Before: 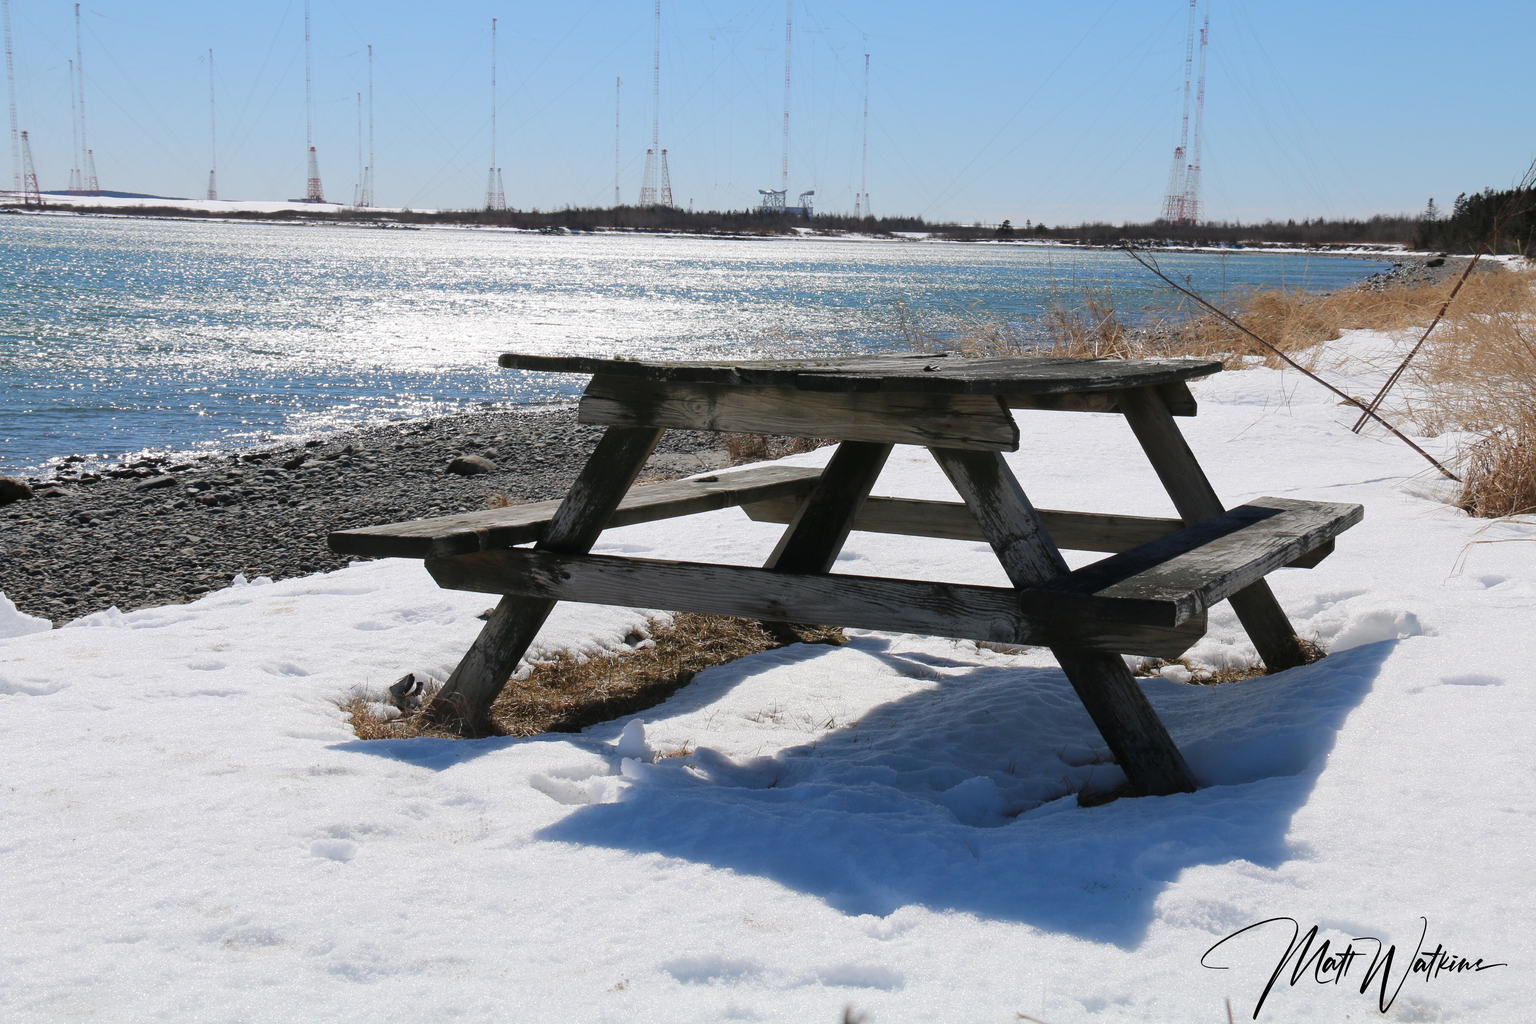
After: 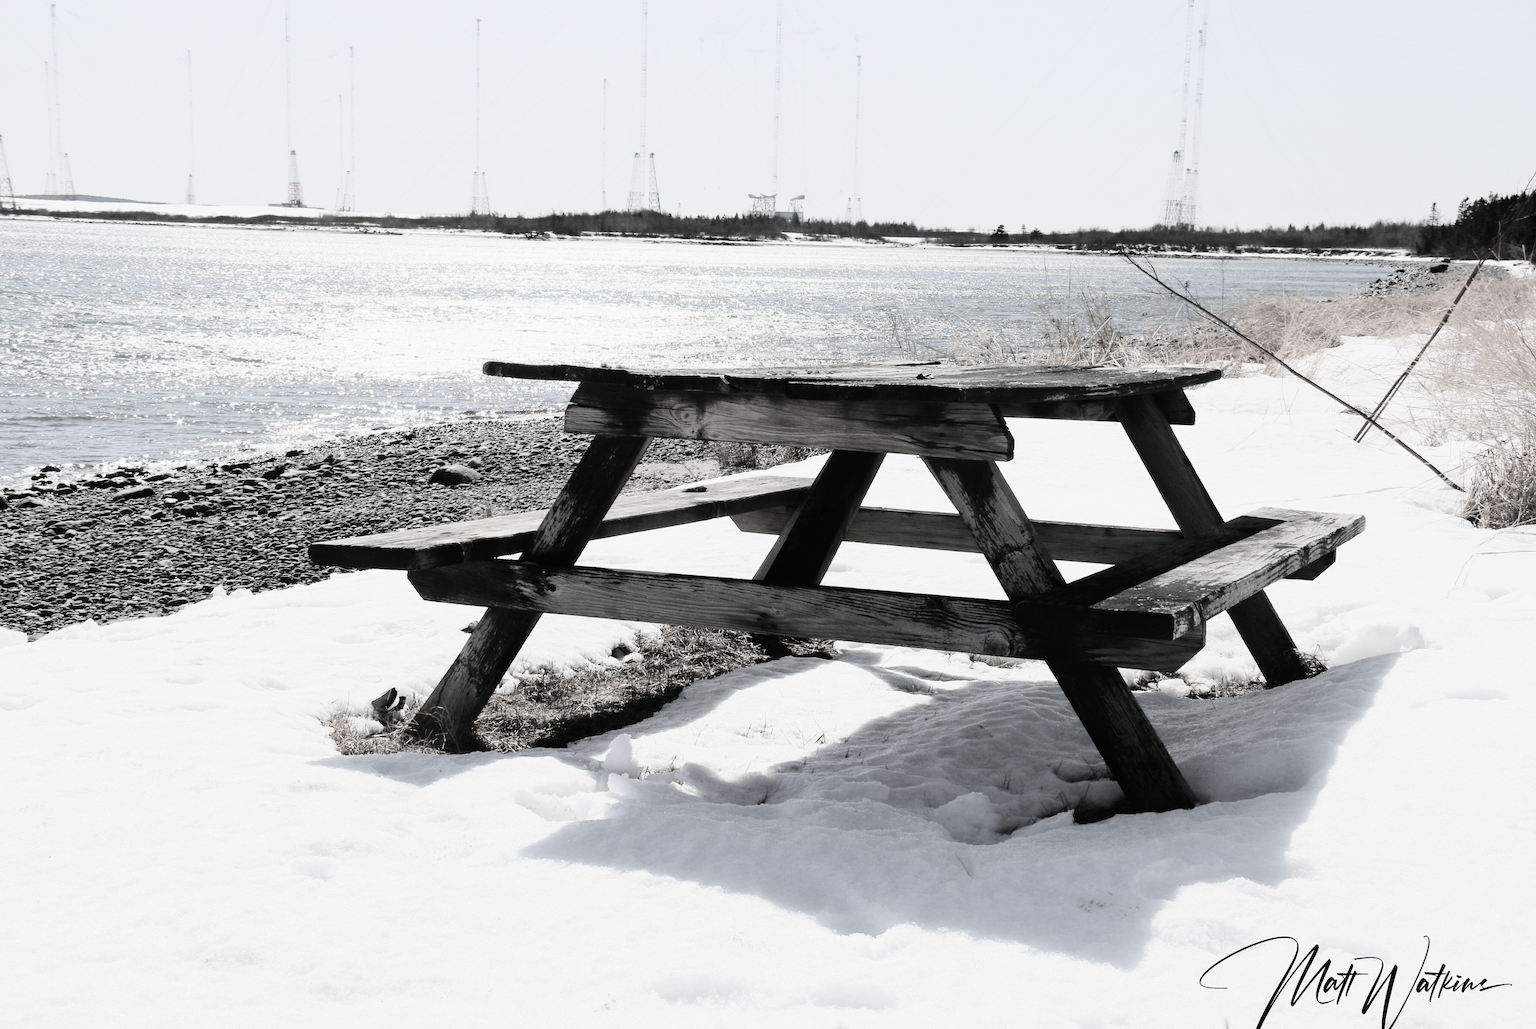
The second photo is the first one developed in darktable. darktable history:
filmic rgb: black relative exposure -5.07 EV, white relative exposure 3.96 EV, threshold 5.96 EV, hardness 2.9, contrast 1.299, highlights saturation mix -28.81%, color science v4 (2020), iterations of high-quality reconstruction 0, enable highlight reconstruction true
crop: left 1.69%, right 0.273%, bottom 1.438%
exposure: black level correction -0.005, exposure 0.624 EV, compensate highlight preservation false
color correction: highlights b* 0.024, saturation 0.341
contrast brightness saturation: contrast 0.201, brightness 0.165, saturation 0.222
